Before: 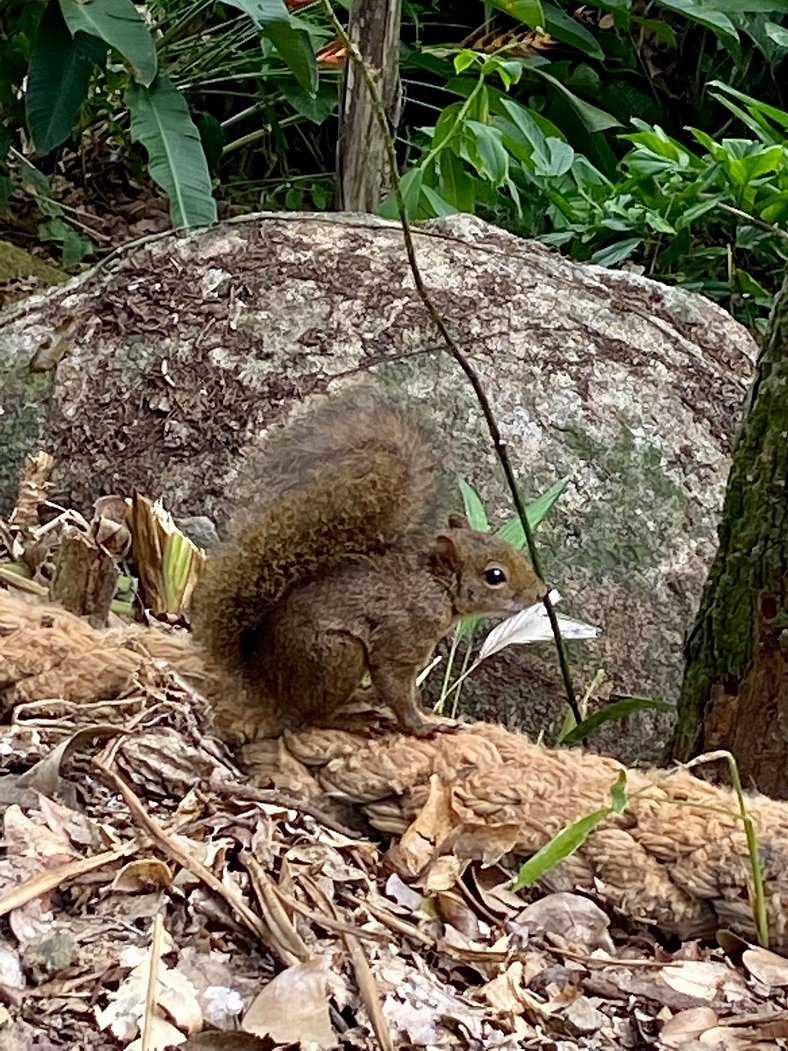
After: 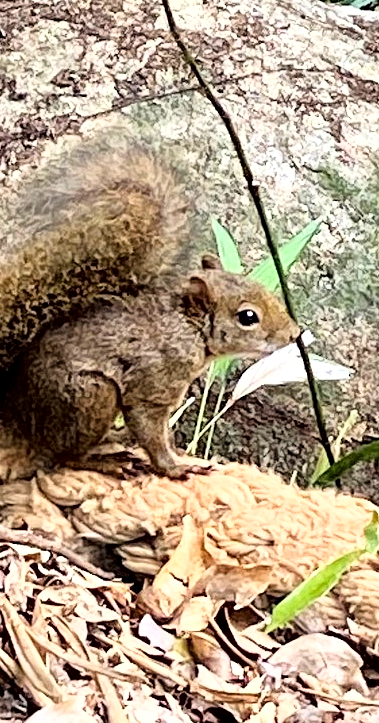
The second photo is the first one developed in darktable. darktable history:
contrast equalizer: y [[0.5, 0.502, 0.506, 0.511, 0.52, 0.537], [0.5 ×6], [0.505, 0.509, 0.518, 0.534, 0.553, 0.561], [0 ×6], [0 ×6]], mix -0.114
base curve: curves: ch0 [(0, 0) (0.012, 0.01) (0.073, 0.168) (0.31, 0.711) (0.645, 0.957) (1, 1)]
crop: left 31.403%, top 24.67%, right 20.384%, bottom 6.449%
local contrast: highlights 102%, shadows 103%, detail 119%, midtone range 0.2
